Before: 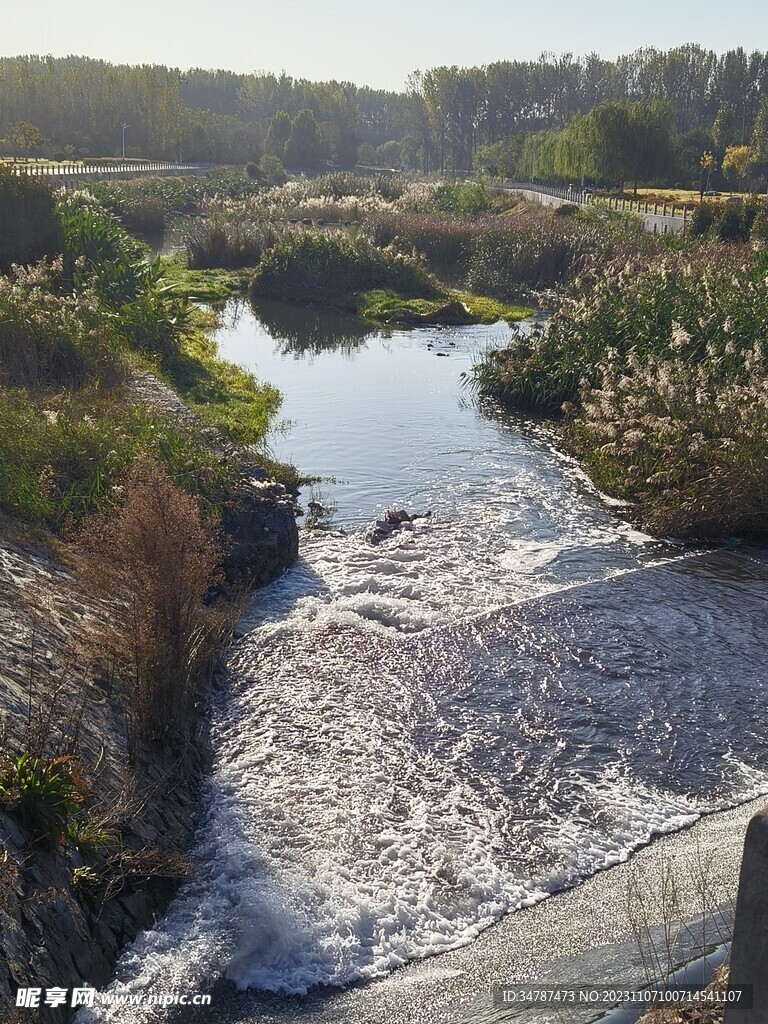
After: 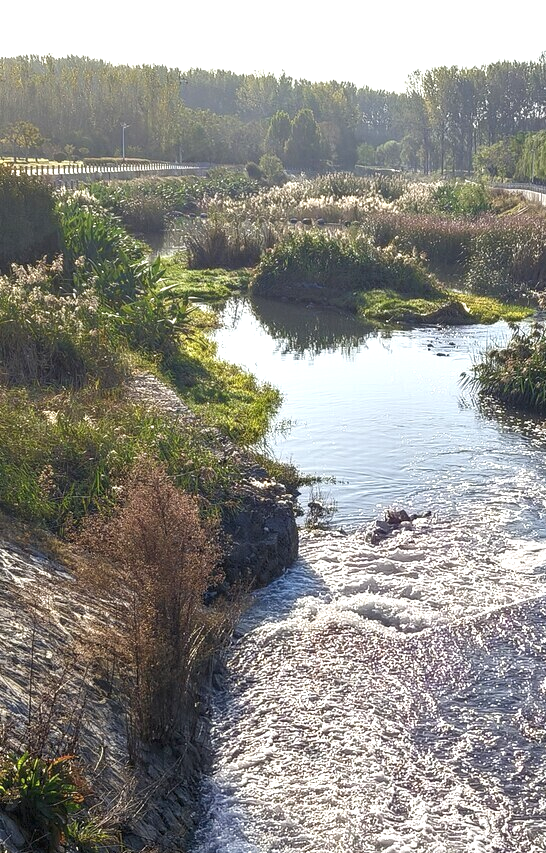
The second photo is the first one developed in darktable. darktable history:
local contrast: on, module defaults
crop: right 28.885%, bottom 16.626%
exposure: exposure 0.574 EV, compensate highlight preservation false
